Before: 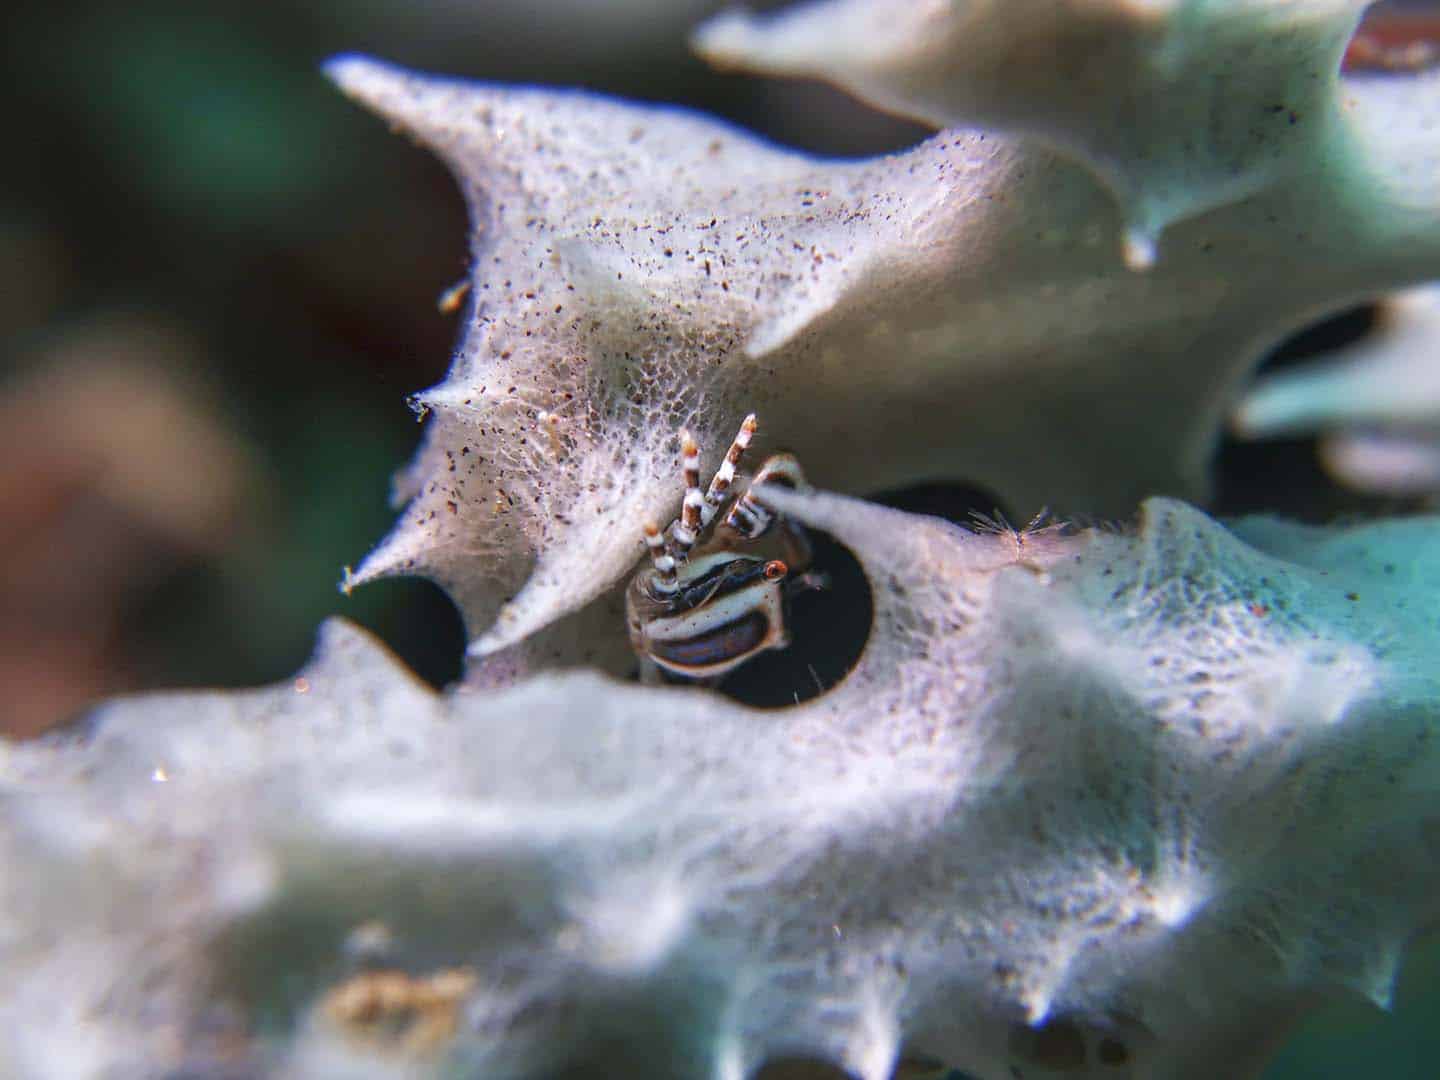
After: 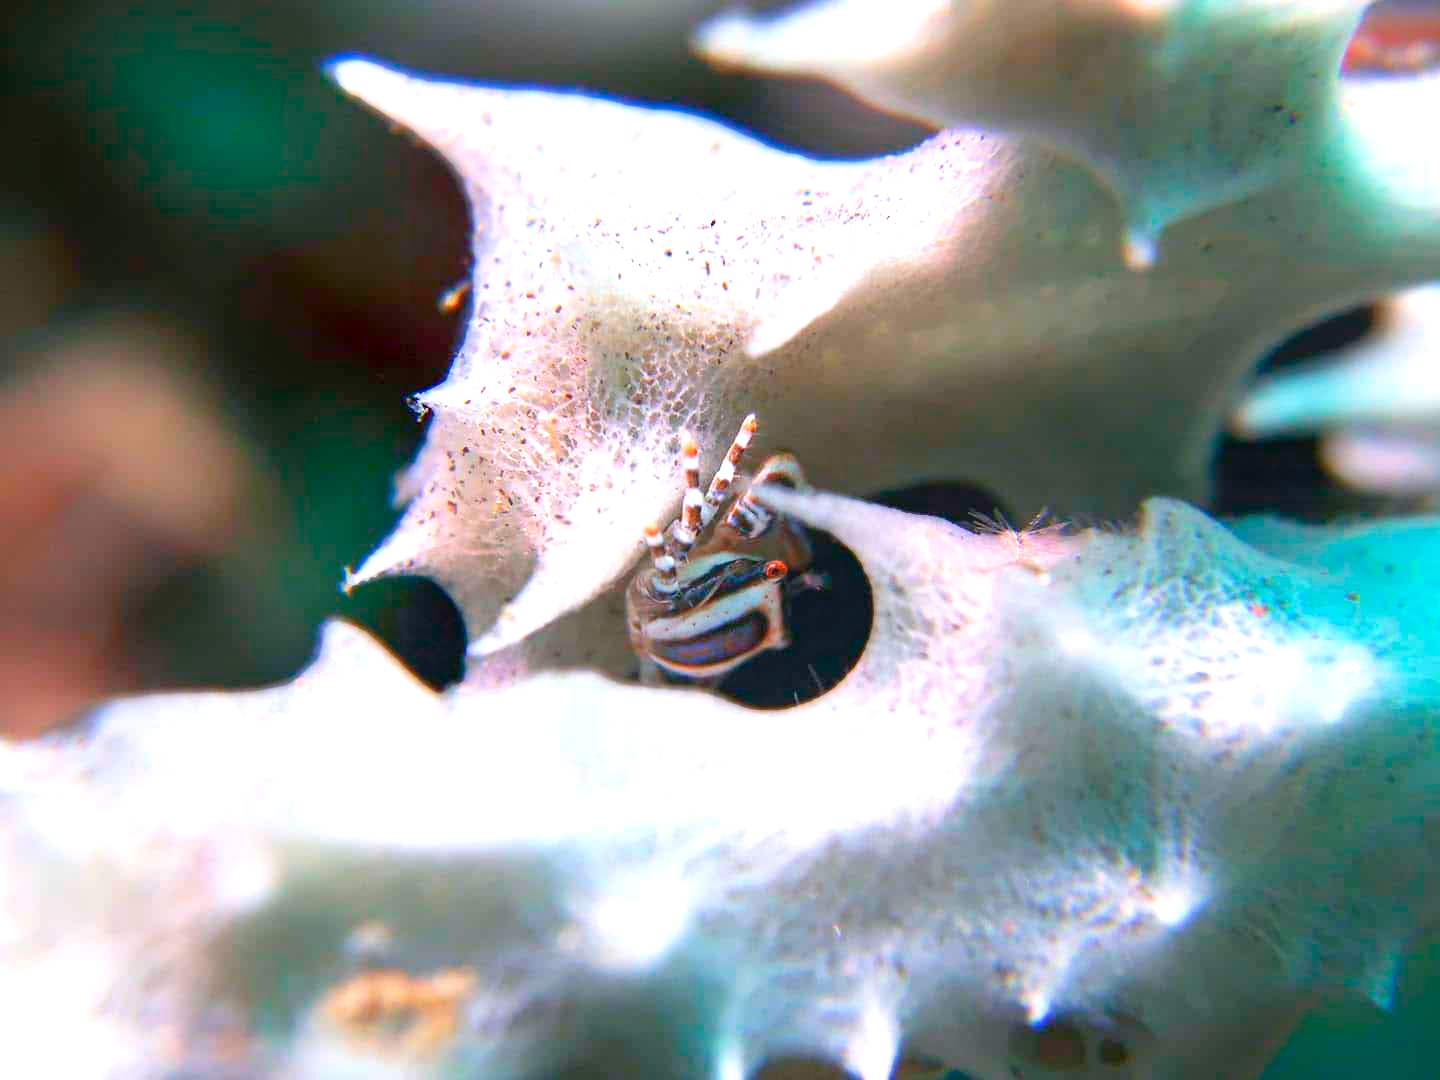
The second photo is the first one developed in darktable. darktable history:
exposure: black level correction 0.004, exposure 0.42 EV, compensate exposure bias true, compensate highlight preservation false
contrast equalizer: y [[0.601, 0.6, 0.598, 0.598, 0.6, 0.601], [0.5 ×6], [0.5 ×6], [0 ×6], [0 ×6]], mix -0.992
